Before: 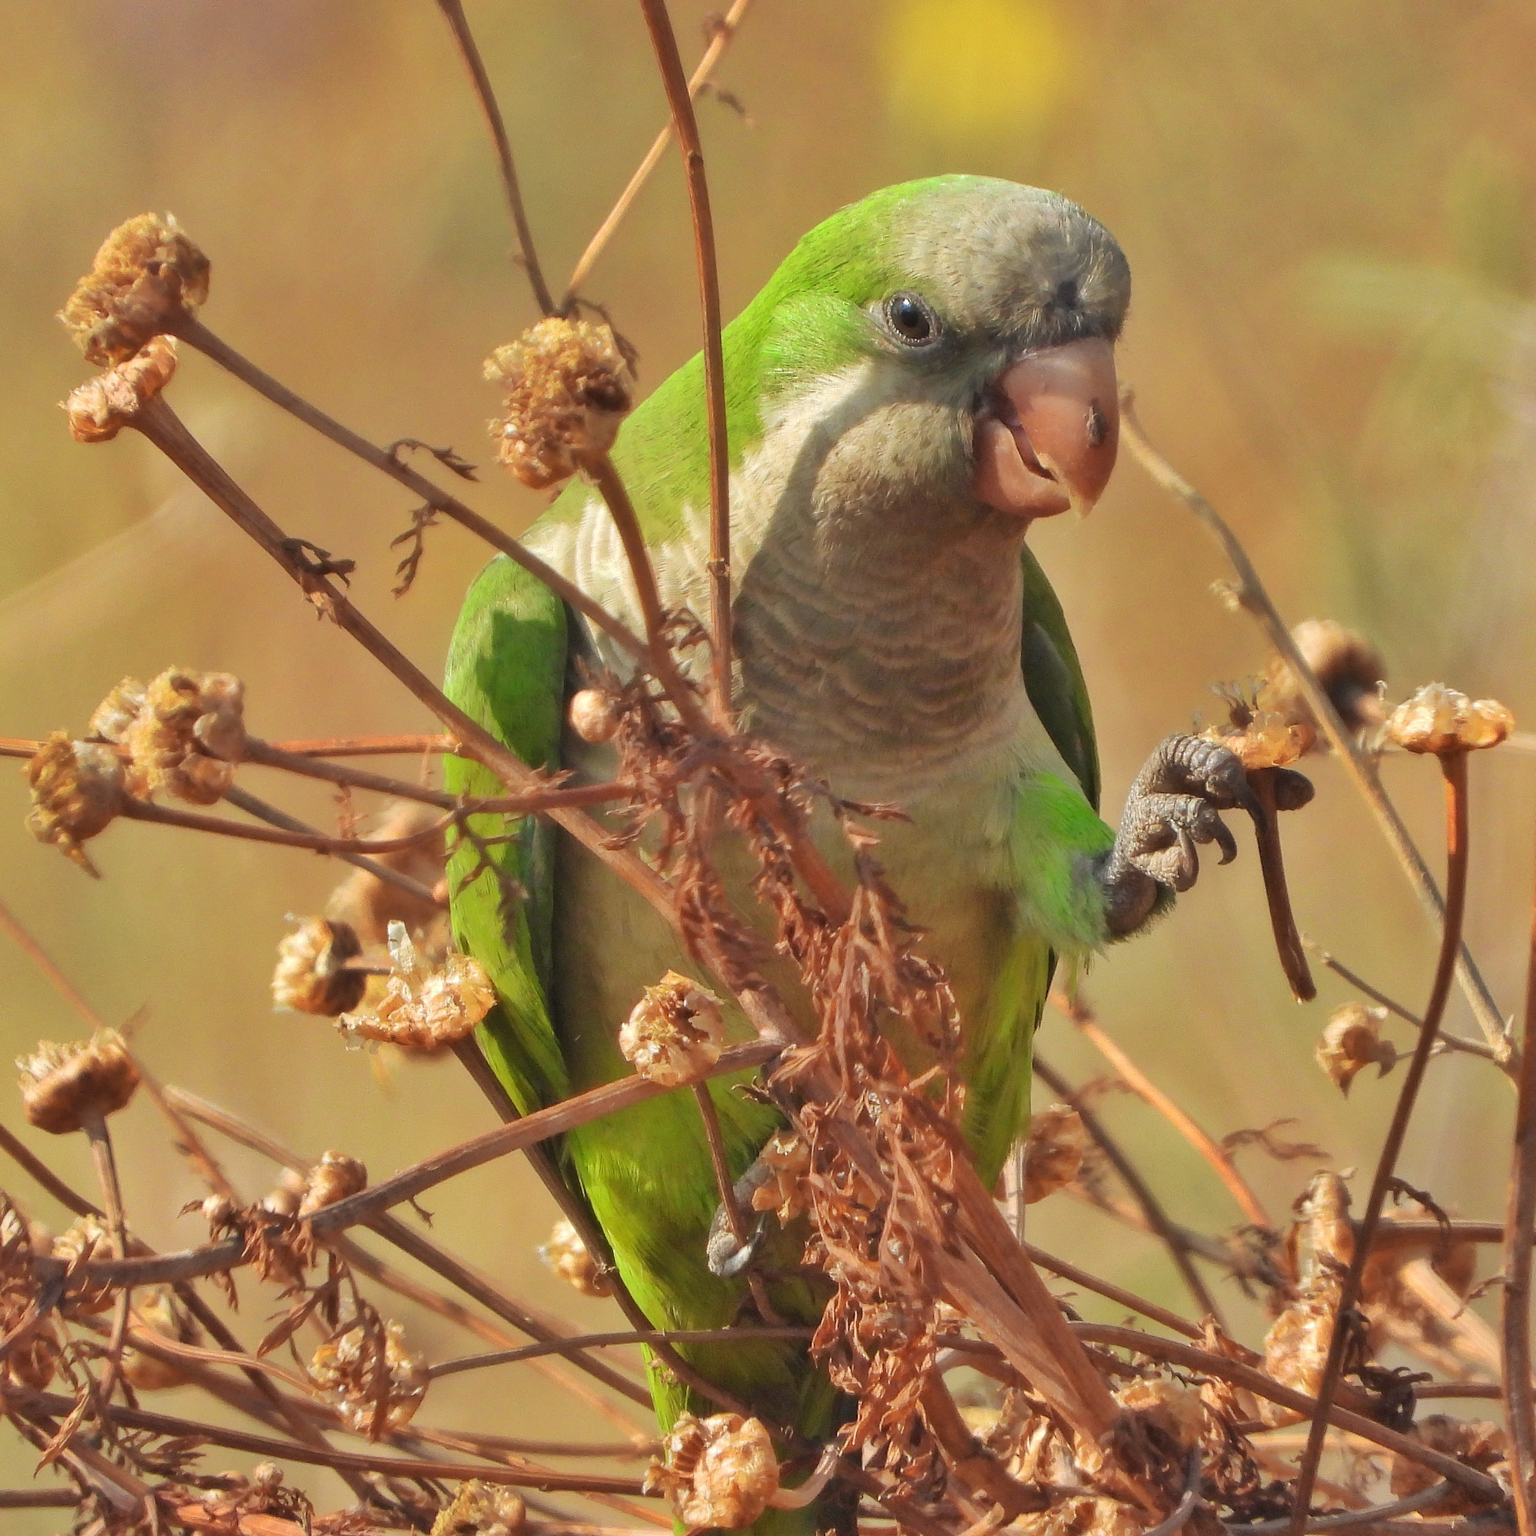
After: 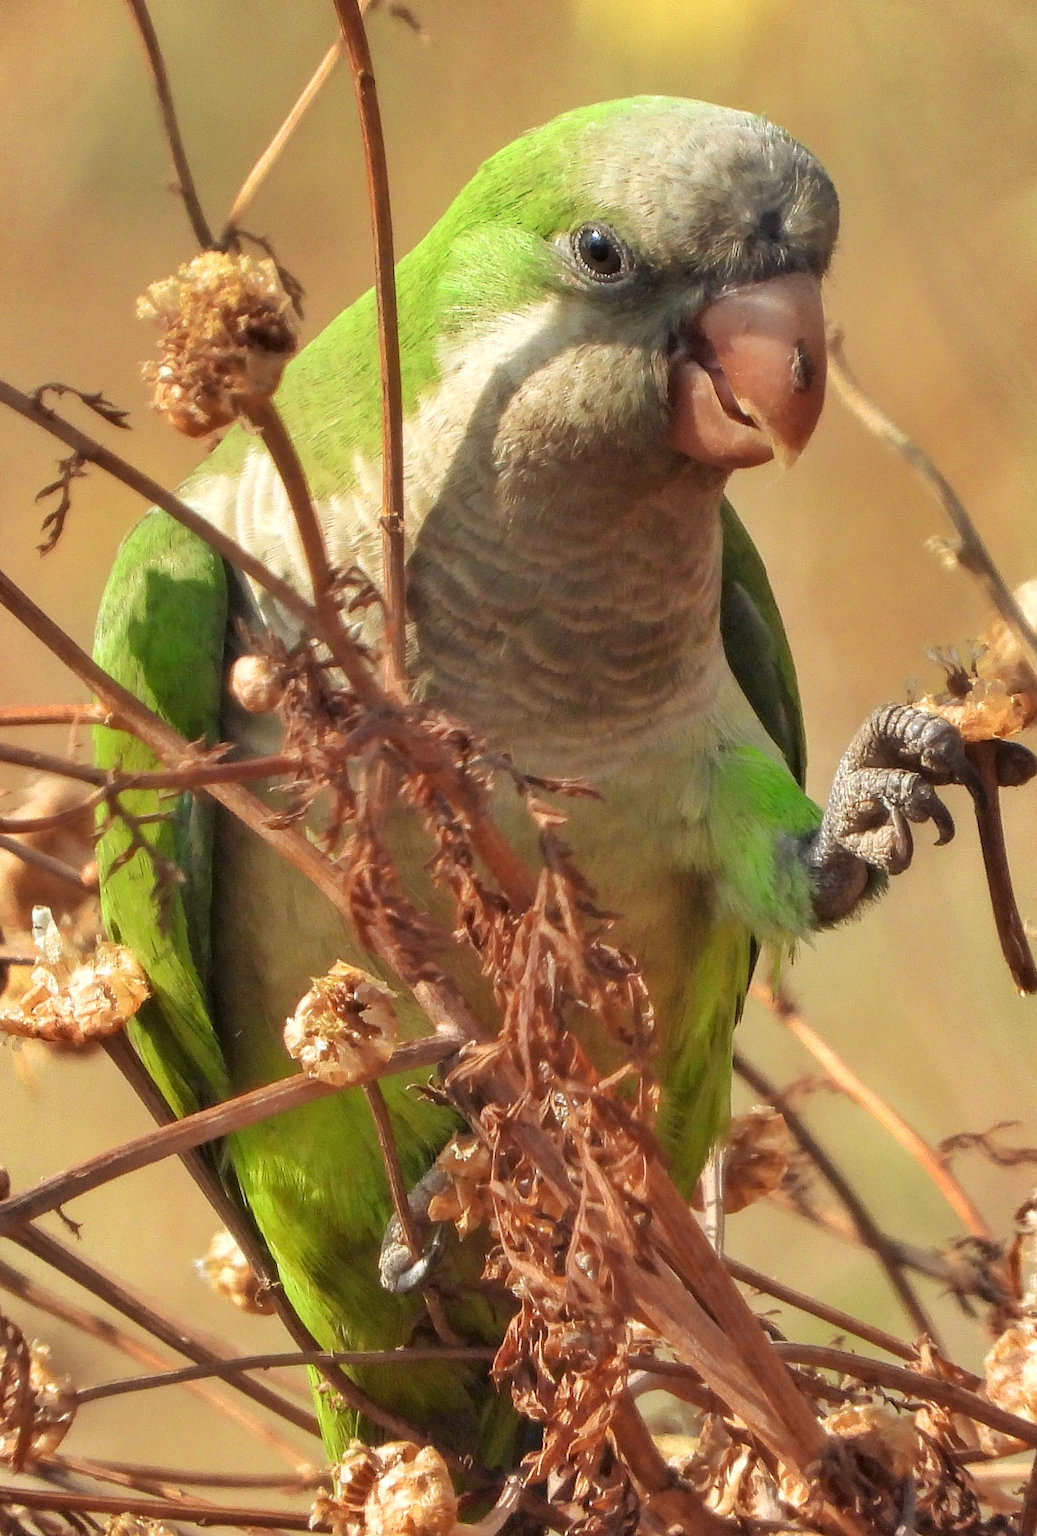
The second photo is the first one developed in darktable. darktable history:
tone equalizer: on, module defaults
shadows and highlights: shadows -61.45, white point adjustment -5.26, highlights 61.23
exposure: exposure 0.125 EV, compensate highlight preservation false
local contrast: on, module defaults
crop and rotate: left 23.342%, top 5.646%, right 14.453%, bottom 2.27%
